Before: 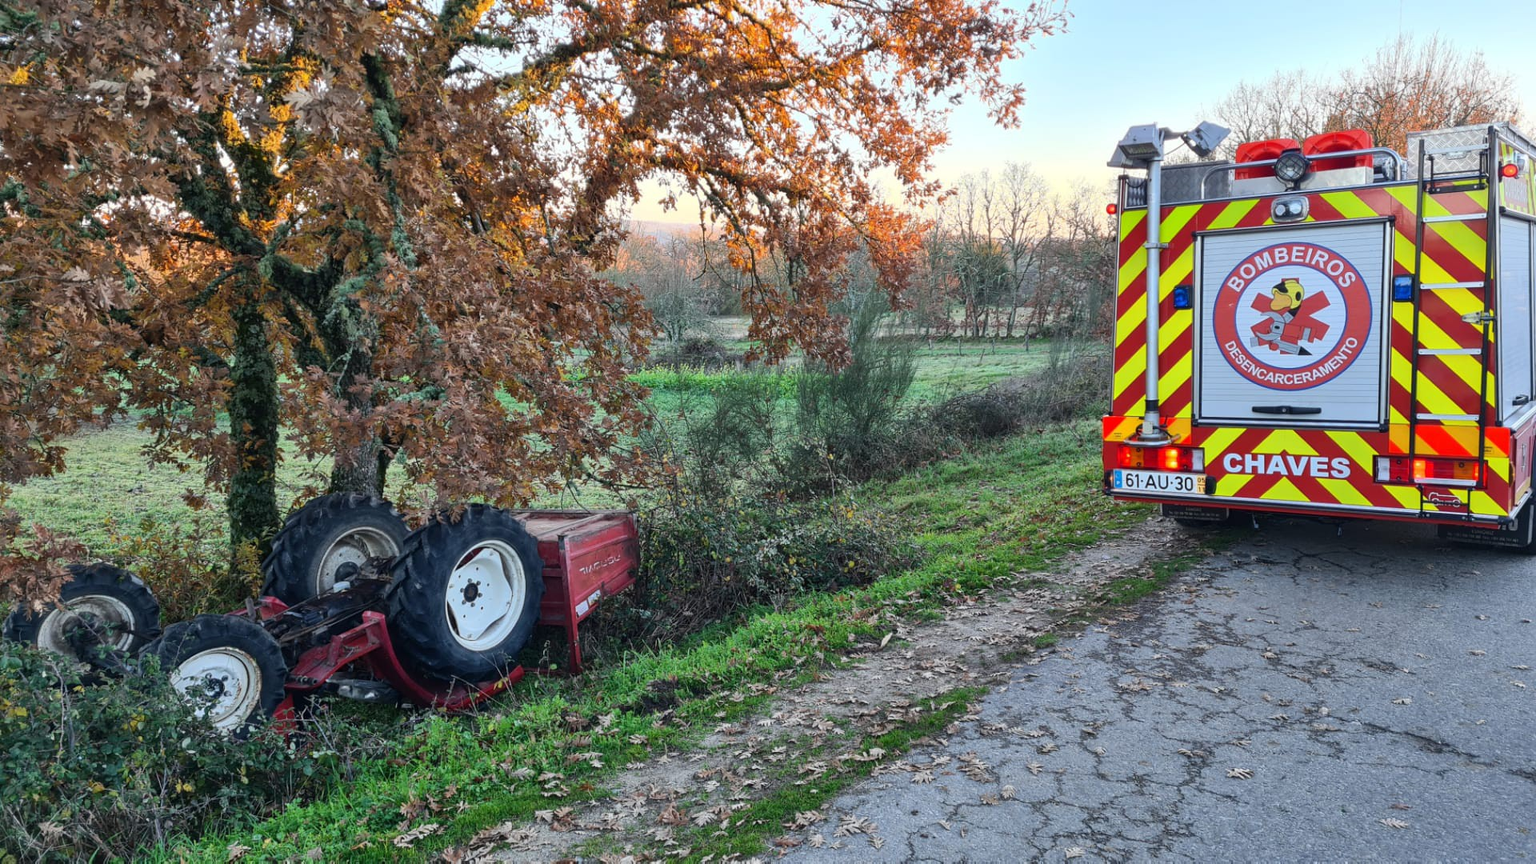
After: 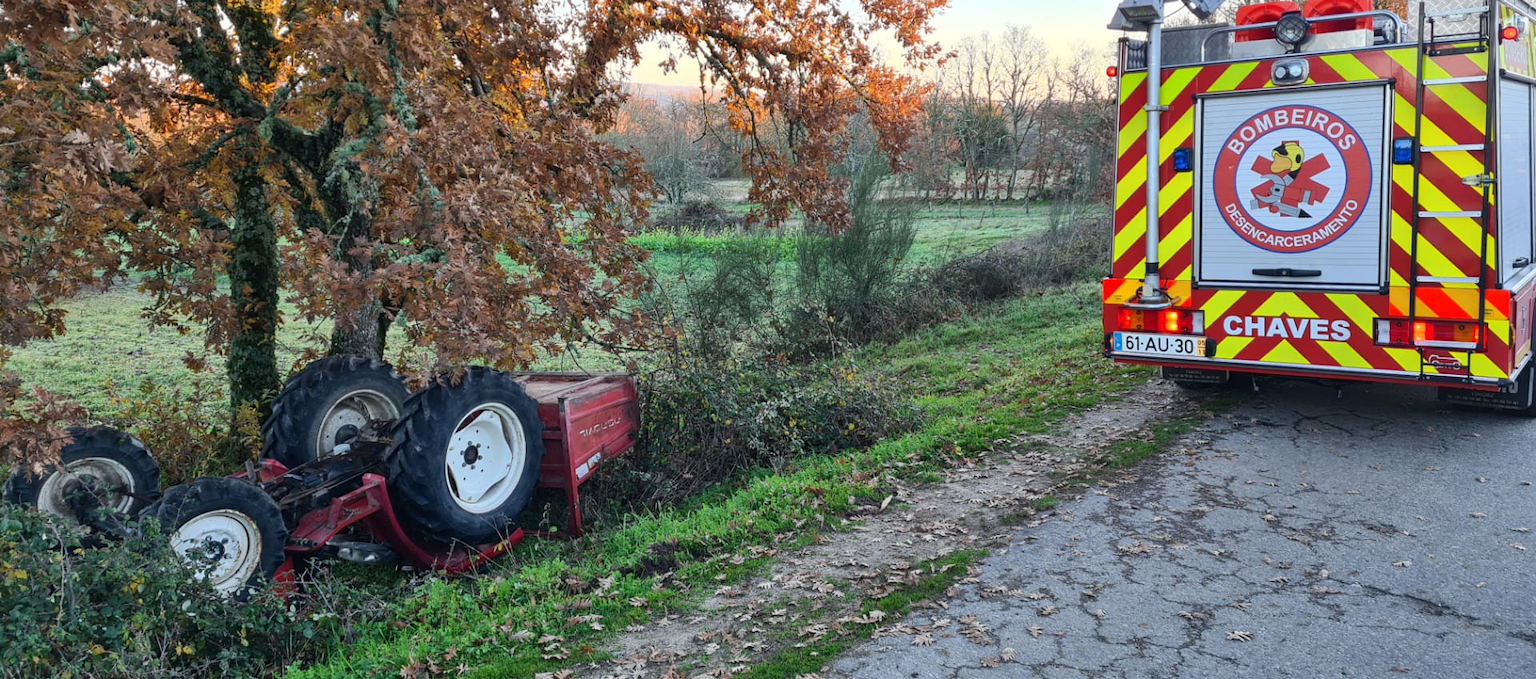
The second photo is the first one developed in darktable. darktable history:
crop and rotate: top 15.986%, bottom 5.311%
